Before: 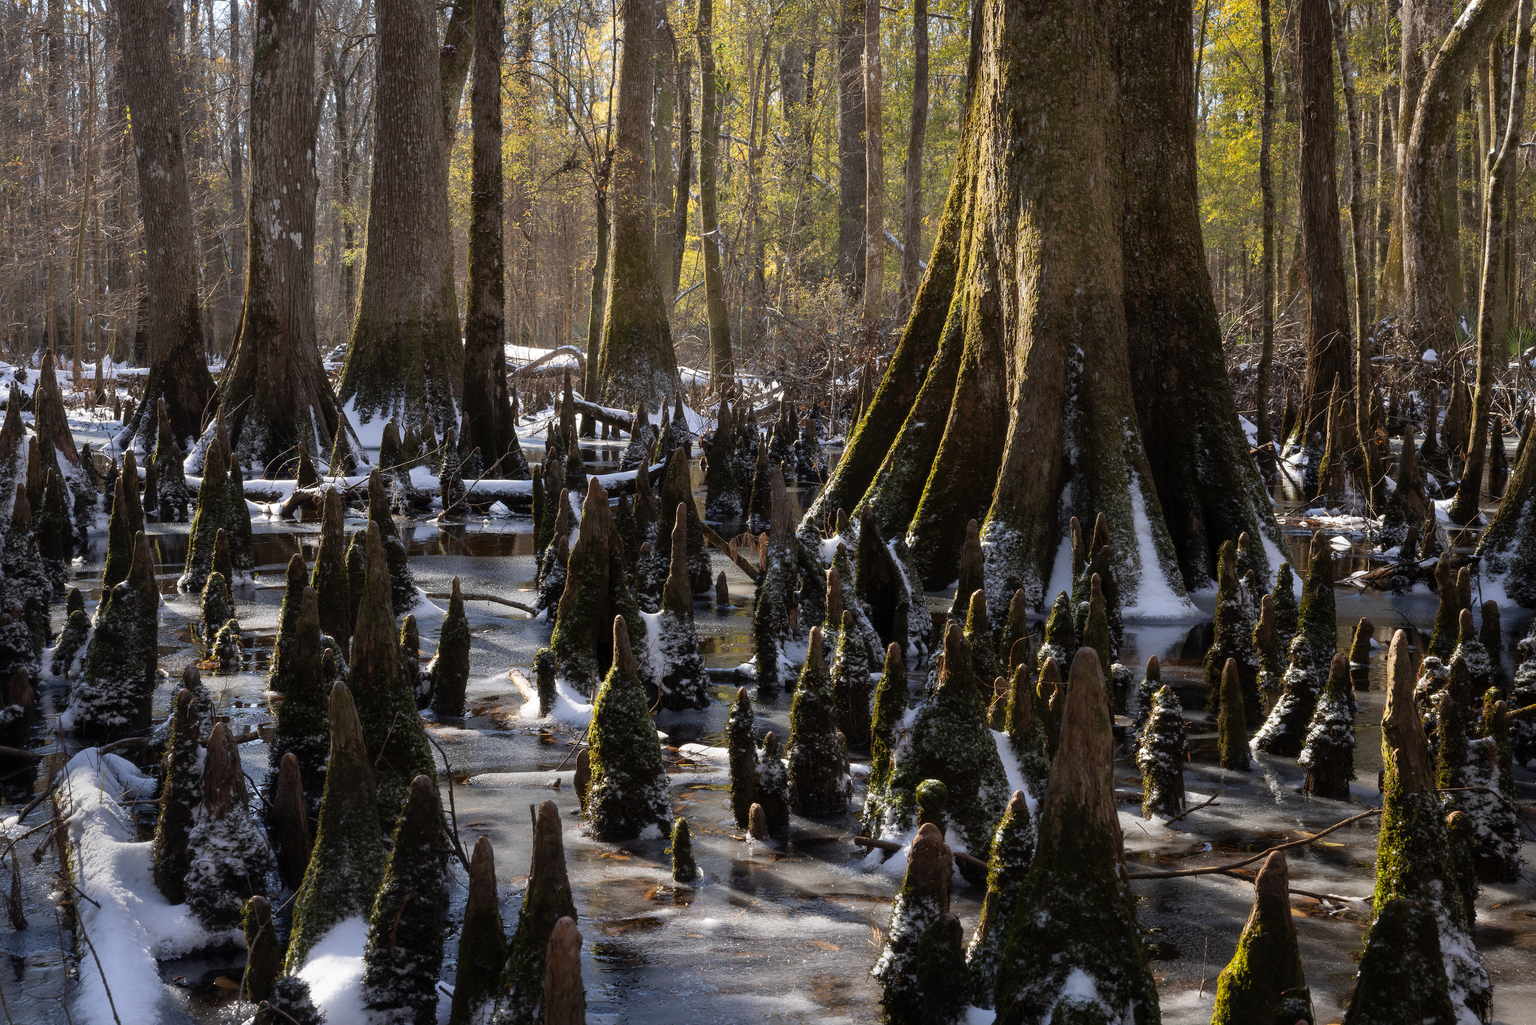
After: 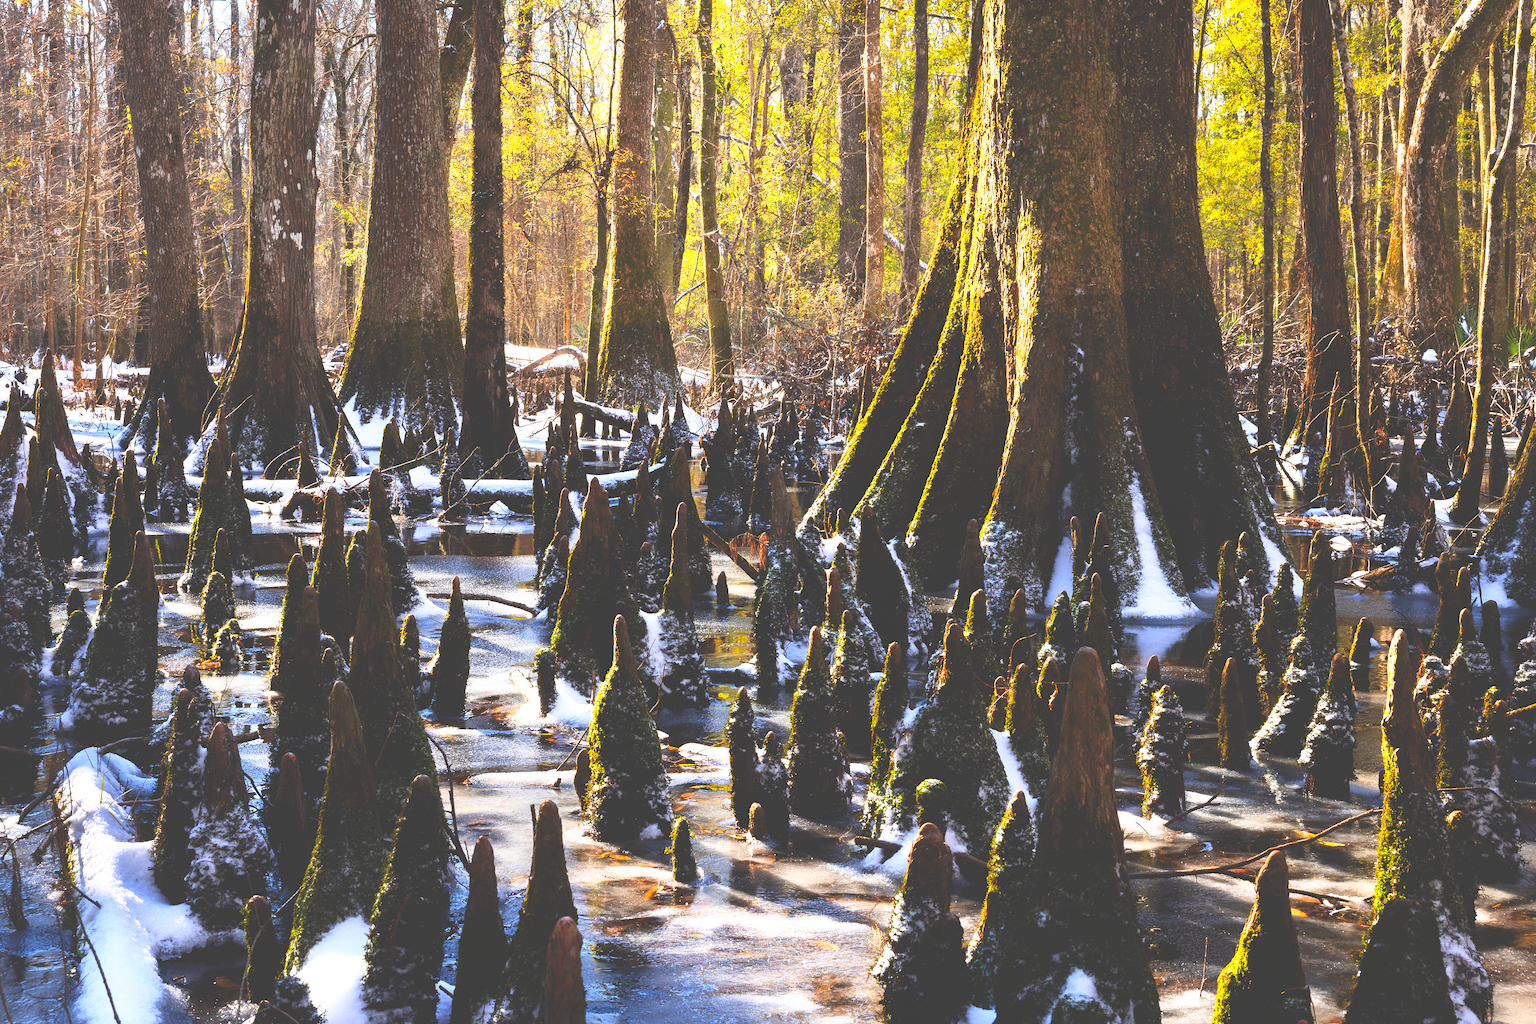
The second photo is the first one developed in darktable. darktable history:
tone equalizer: -7 EV 0.129 EV, edges refinement/feathering 500, mask exposure compensation -1.57 EV, preserve details no
base curve: curves: ch0 [(0, 0.036) (0.007, 0.037) (0.604, 0.887) (1, 1)], preserve colors none
contrast brightness saturation: contrast 0.197, brightness 0.167, saturation 0.223
color balance rgb: perceptual saturation grading › global saturation 20%, perceptual saturation grading › highlights -25.587%, perceptual saturation grading › shadows 49.392%, perceptual brilliance grading › global brilliance 19.268%
